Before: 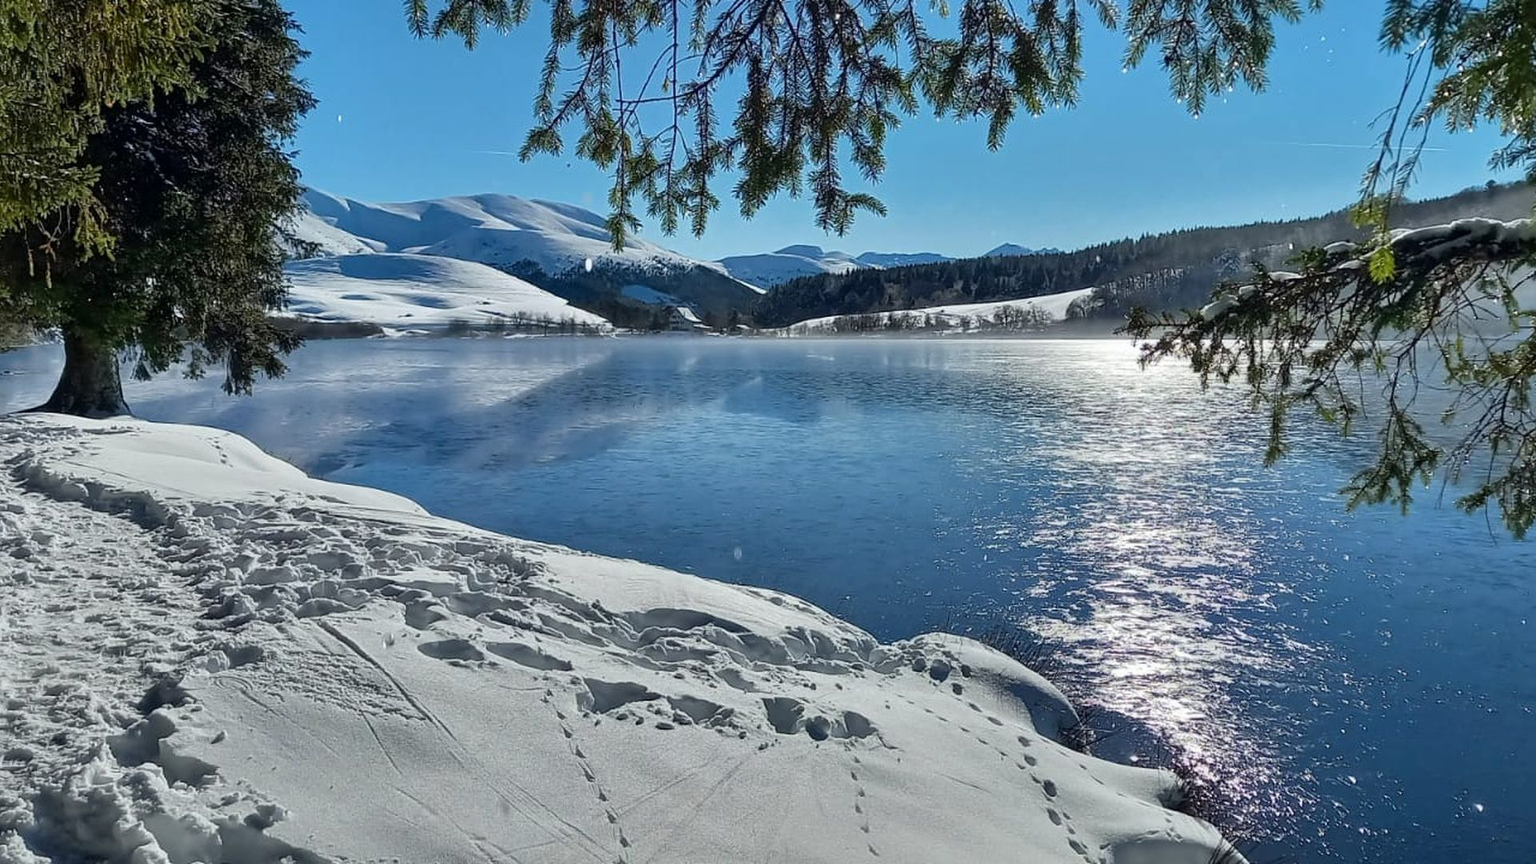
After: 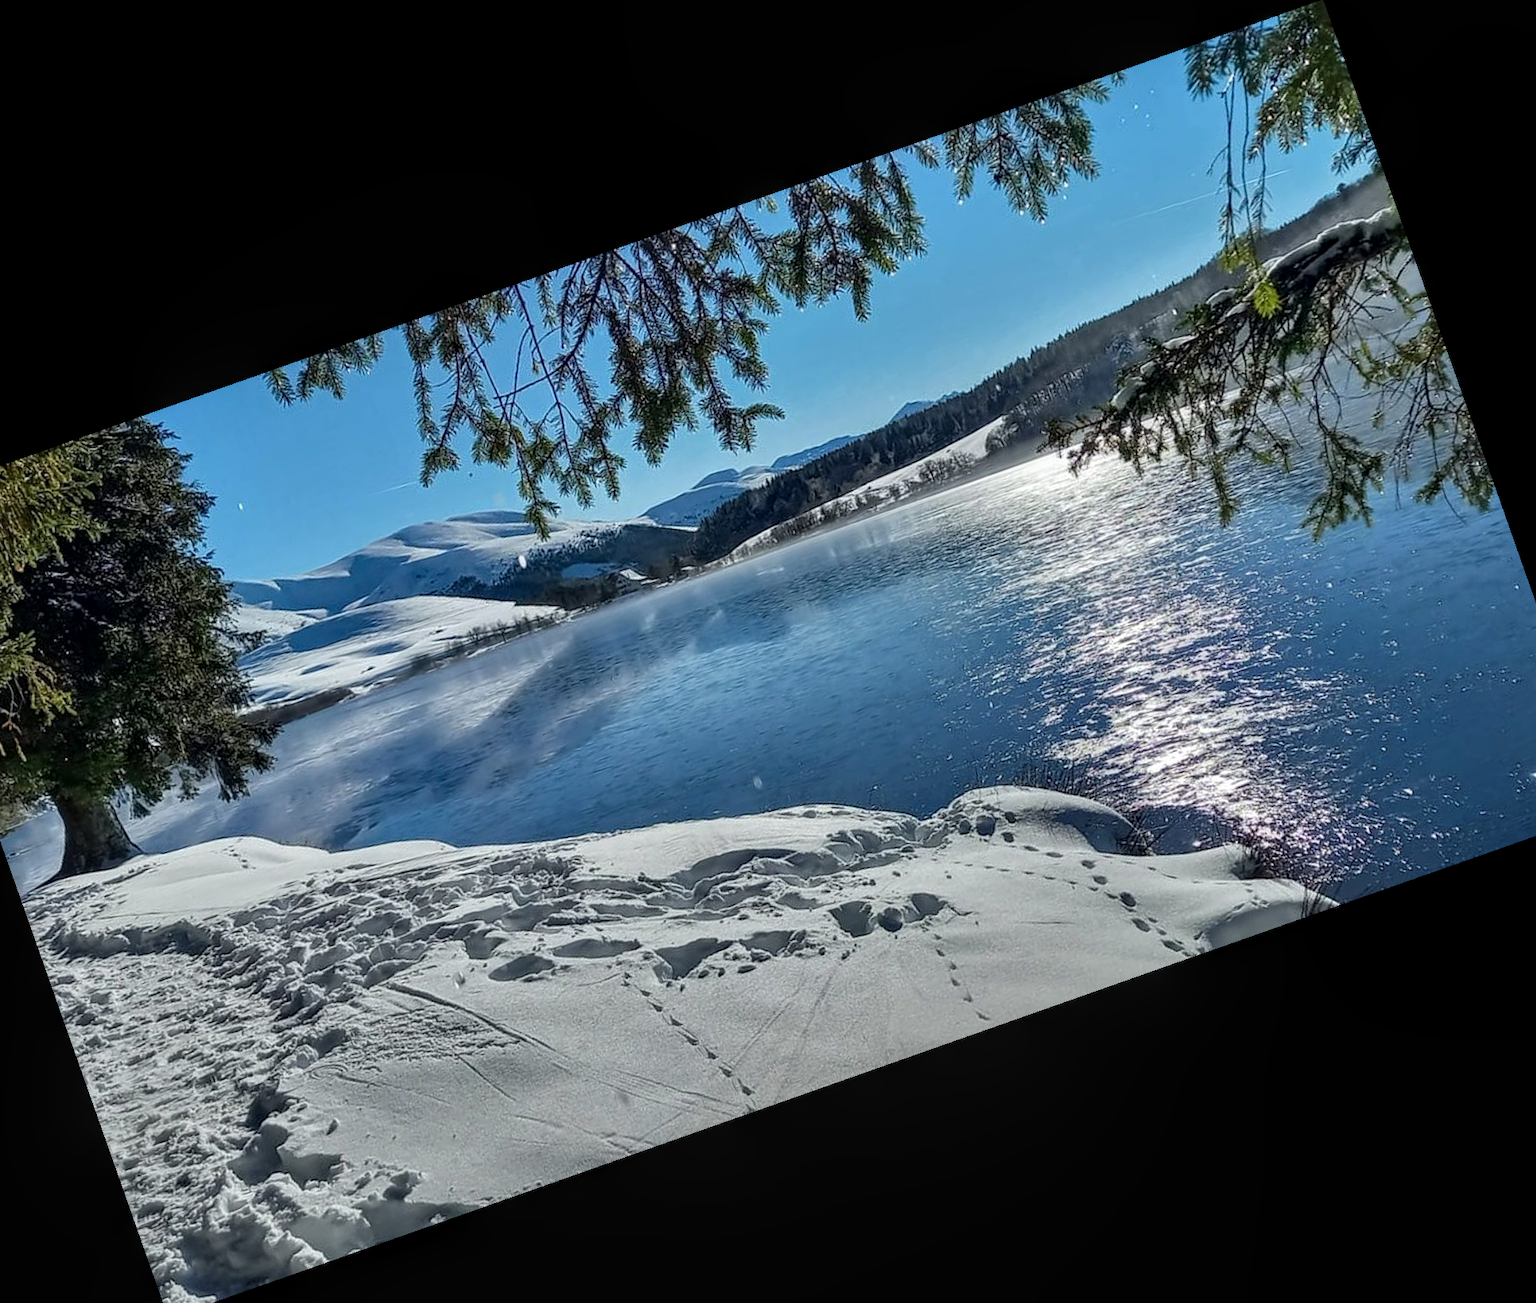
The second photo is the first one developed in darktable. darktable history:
local contrast: on, module defaults
crop and rotate: angle 19.43°, left 6.812%, right 4.125%, bottom 1.087%
